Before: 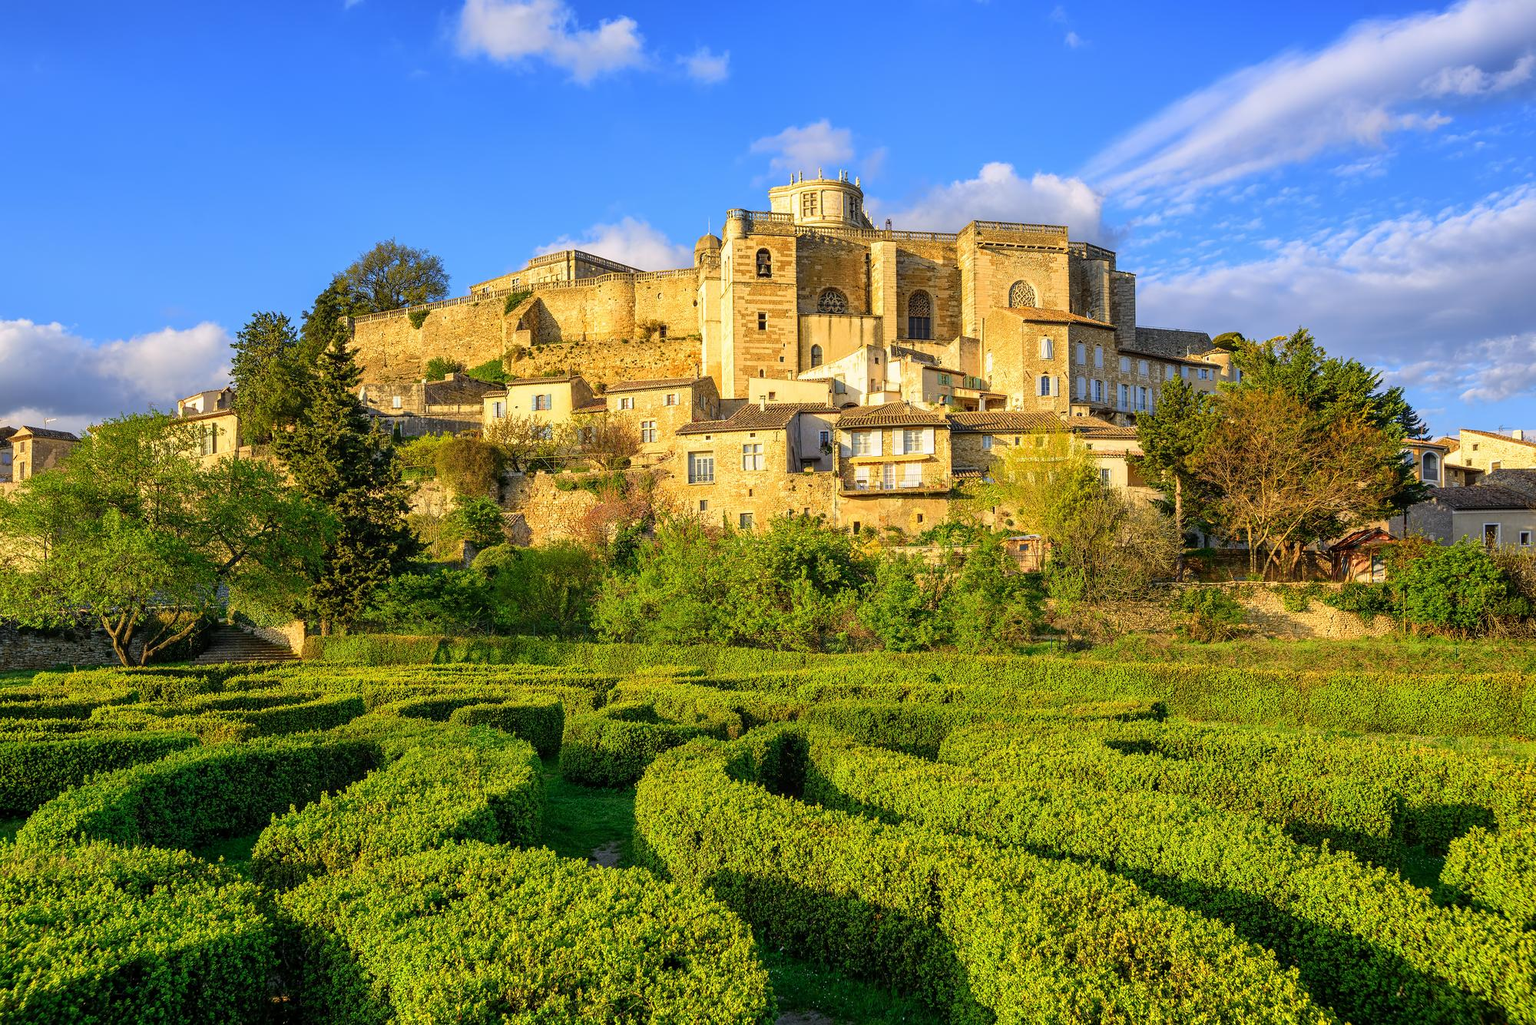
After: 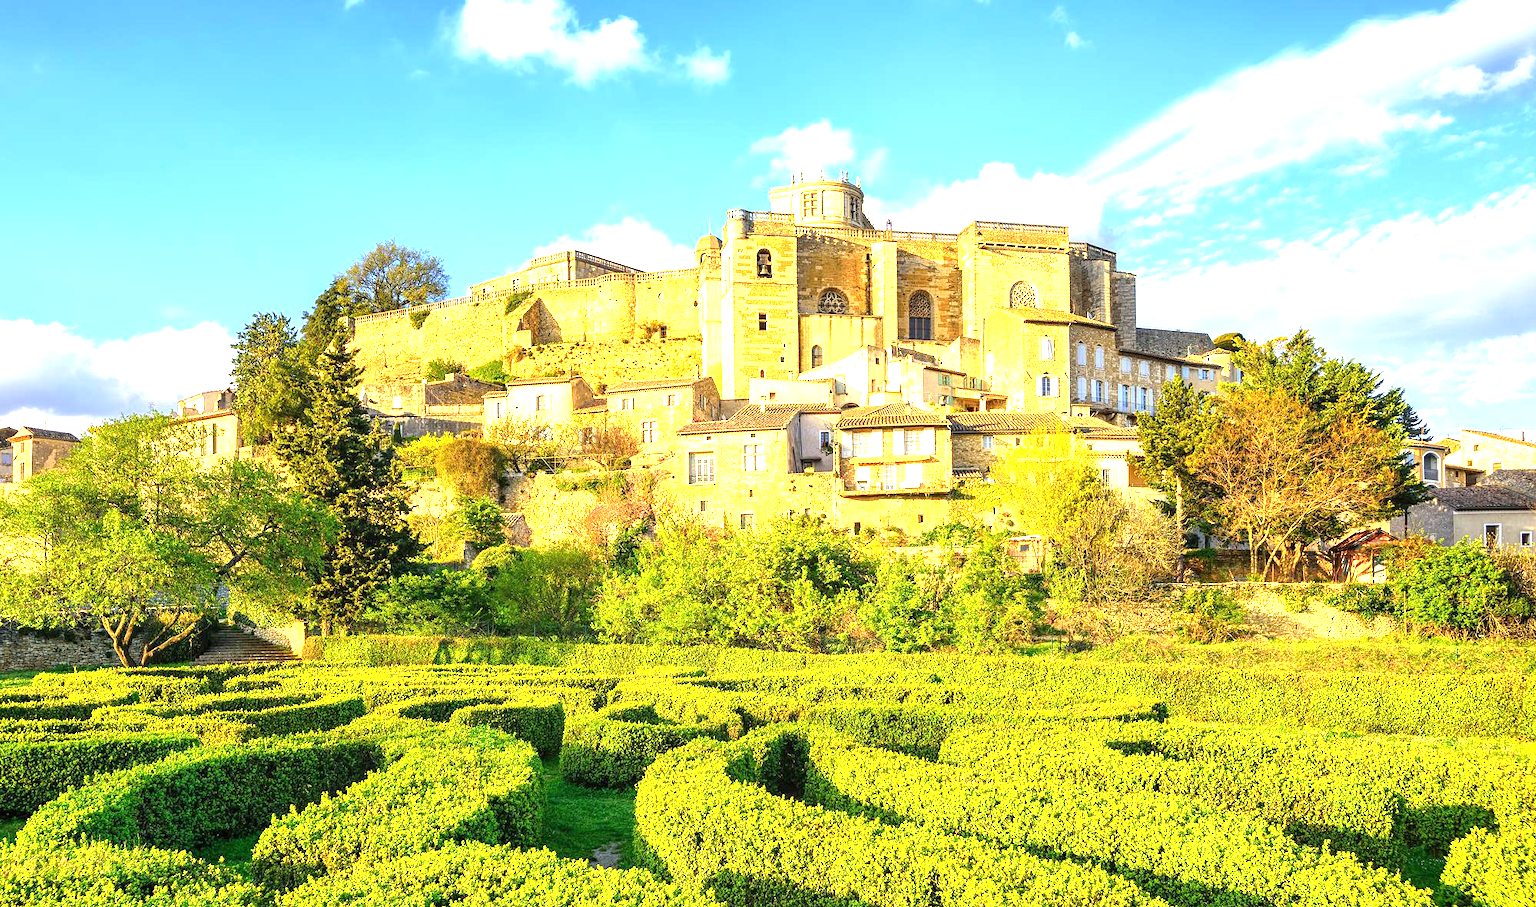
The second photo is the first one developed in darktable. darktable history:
color balance rgb: highlights gain › chroma 2.114%, highlights gain › hue 74.92°, perceptual saturation grading › global saturation 0.112%
crop and rotate: top 0%, bottom 11.511%
exposure: black level correction 0, exposure 1.664 EV, compensate highlight preservation false
